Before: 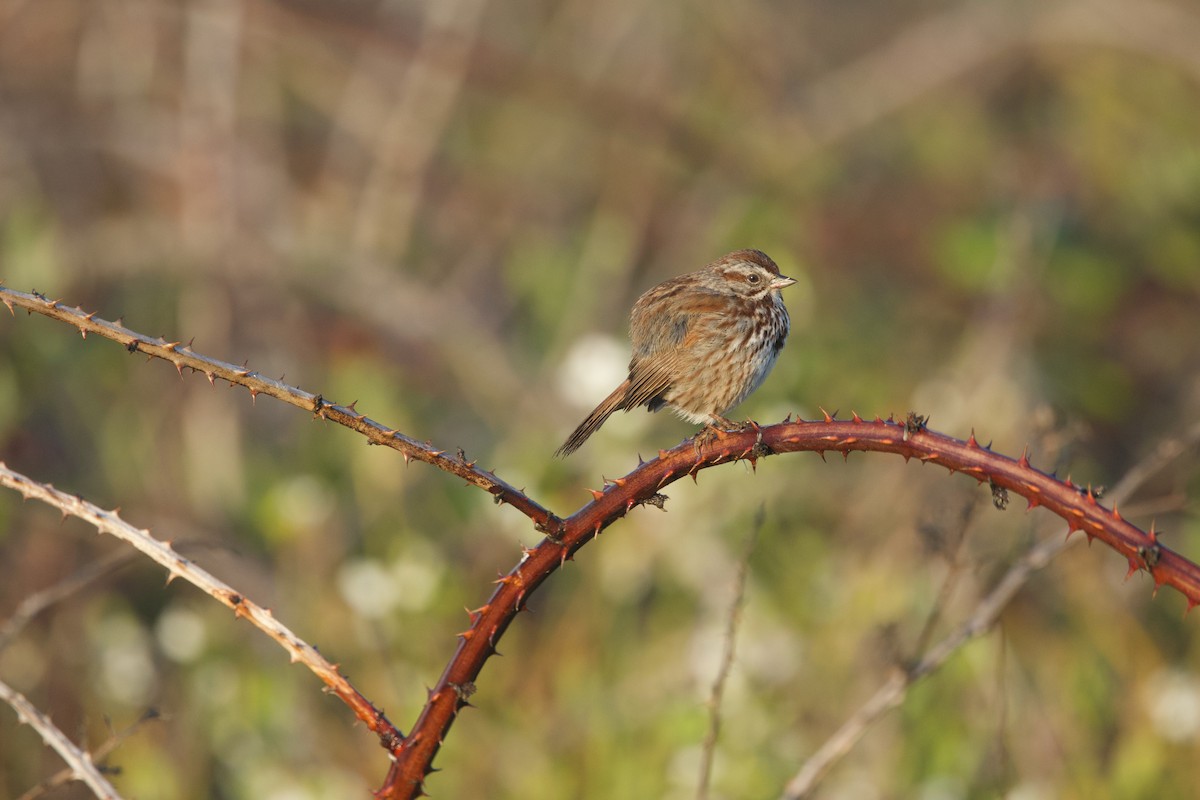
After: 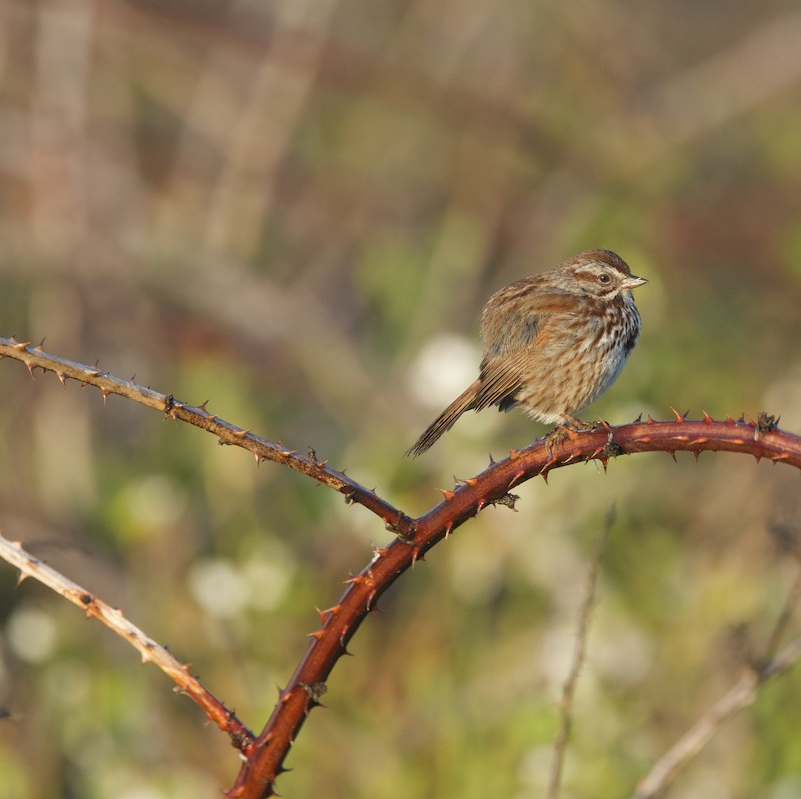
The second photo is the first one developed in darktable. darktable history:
crop and rotate: left 12.497%, right 20.747%
